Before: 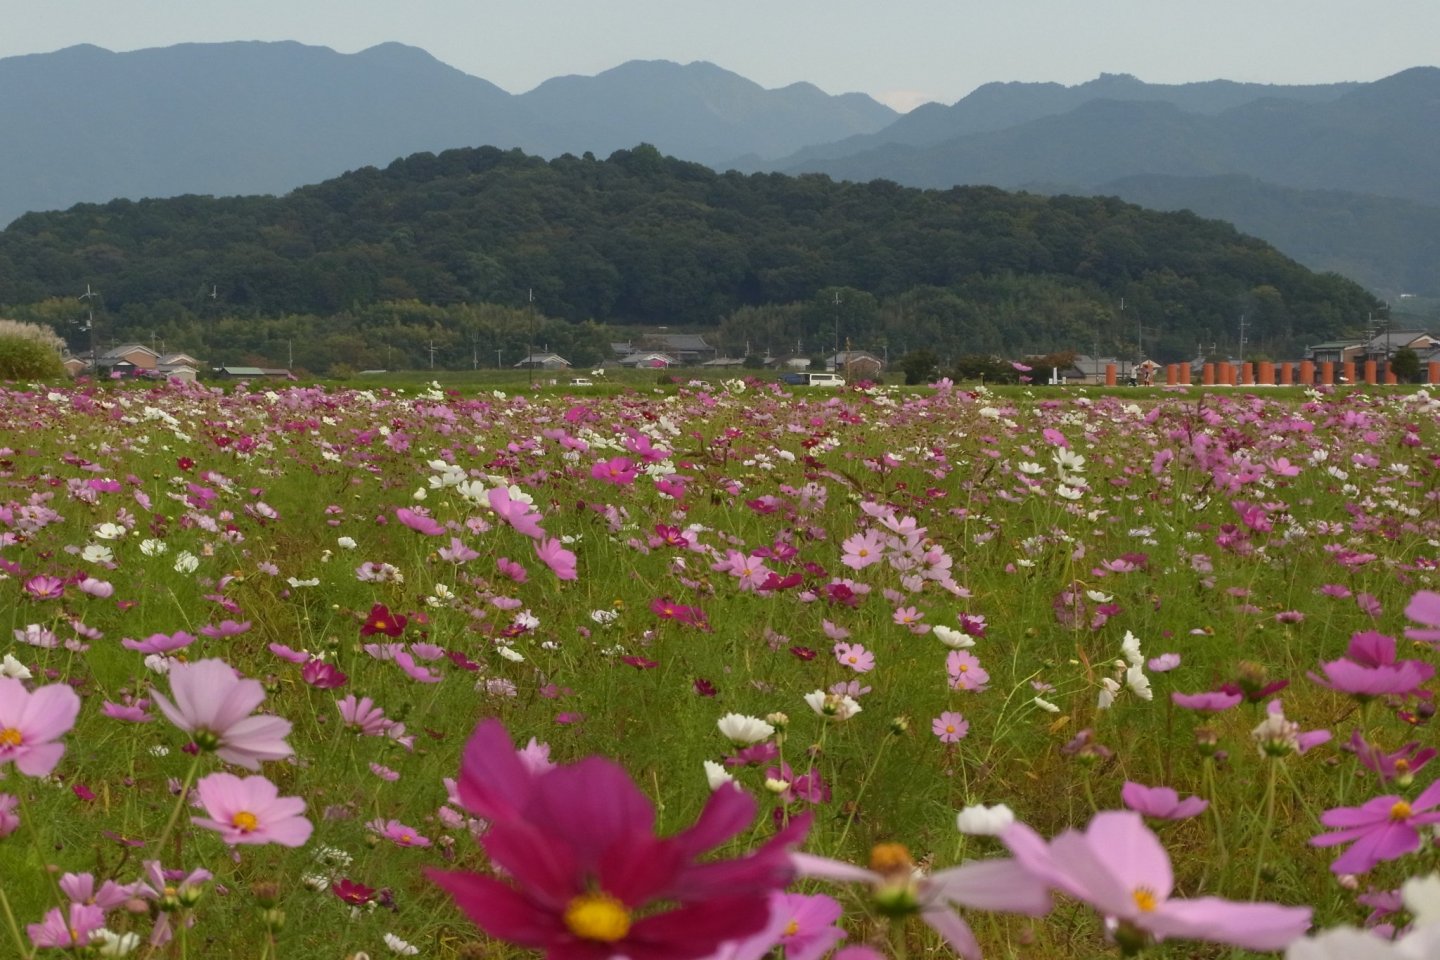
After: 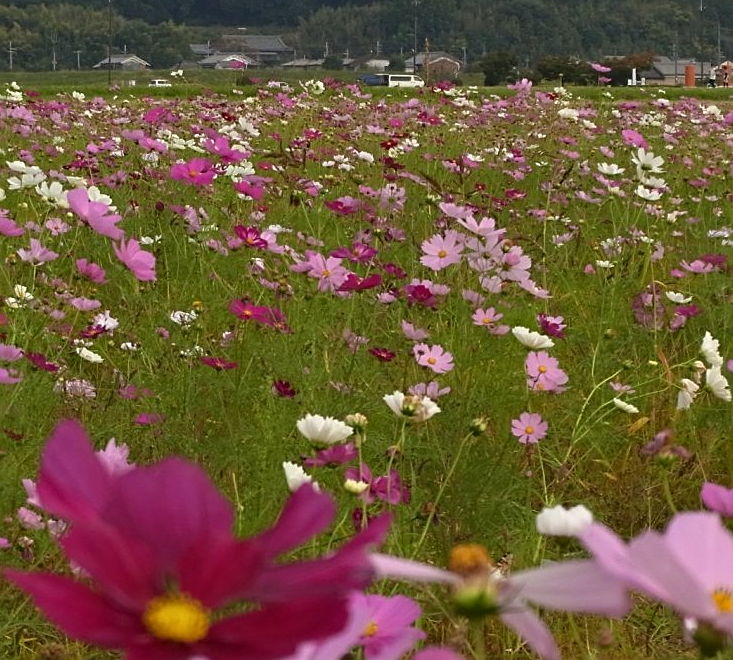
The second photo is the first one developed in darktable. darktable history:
exposure: exposure 0 EV, compensate highlight preservation false
sharpen: on, module defaults
crop and rotate: left 29.237%, top 31.152%, right 19.807%
contrast equalizer: octaves 7, y [[0.6 ×6], [0.55 ×6], [0 ×6], [0 ×6], [0 ×6]], mix 0.3
local contrast: mode bilateral grid, contrast 100, coarseness 100, detail 91%, midtone range 0.2
